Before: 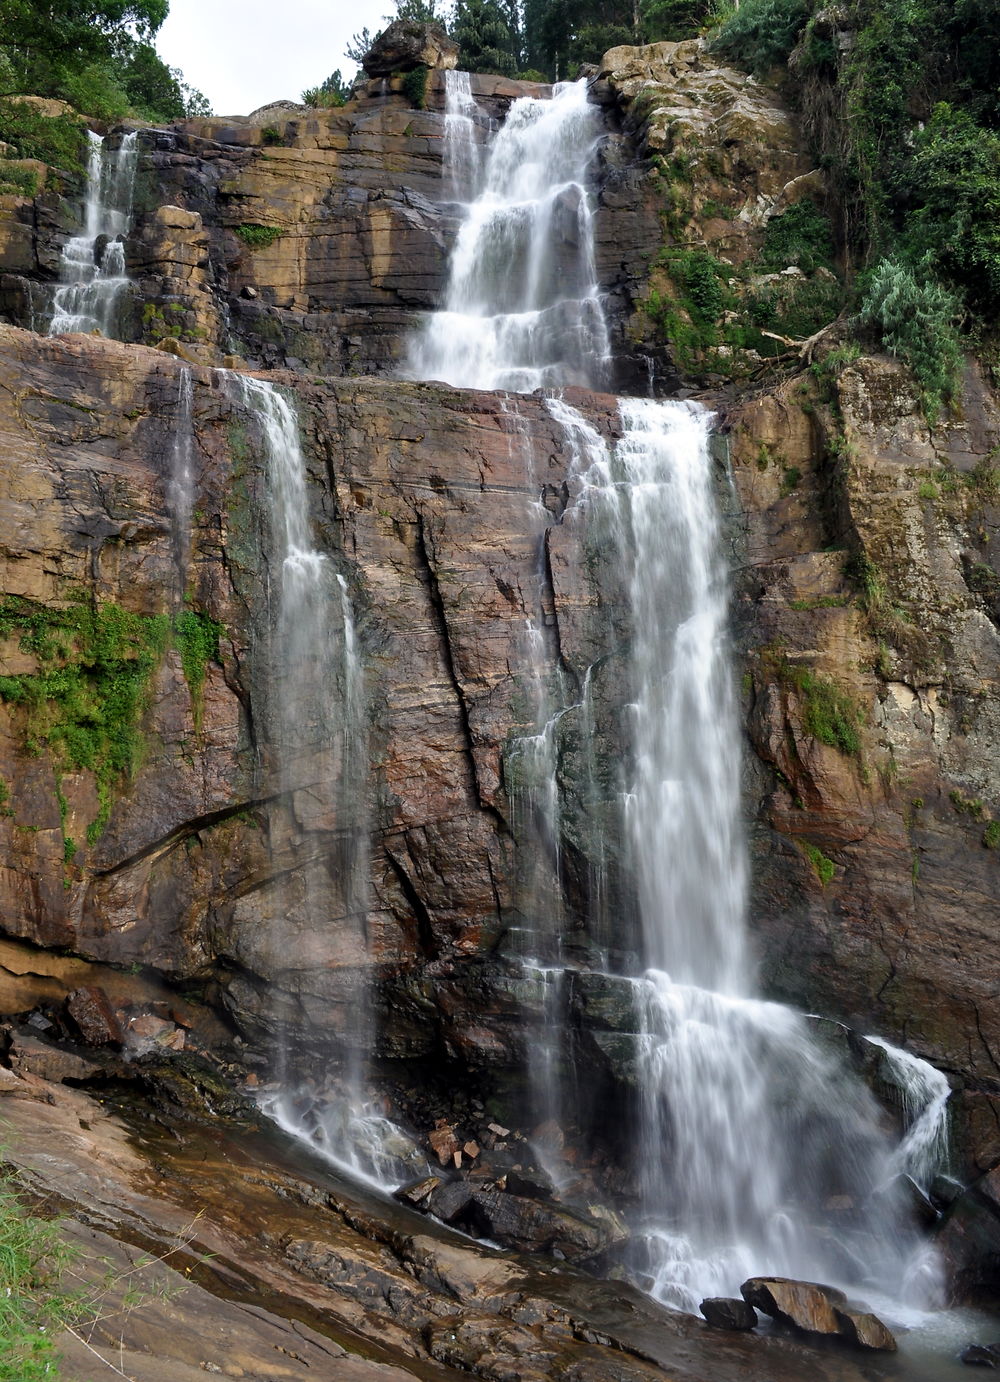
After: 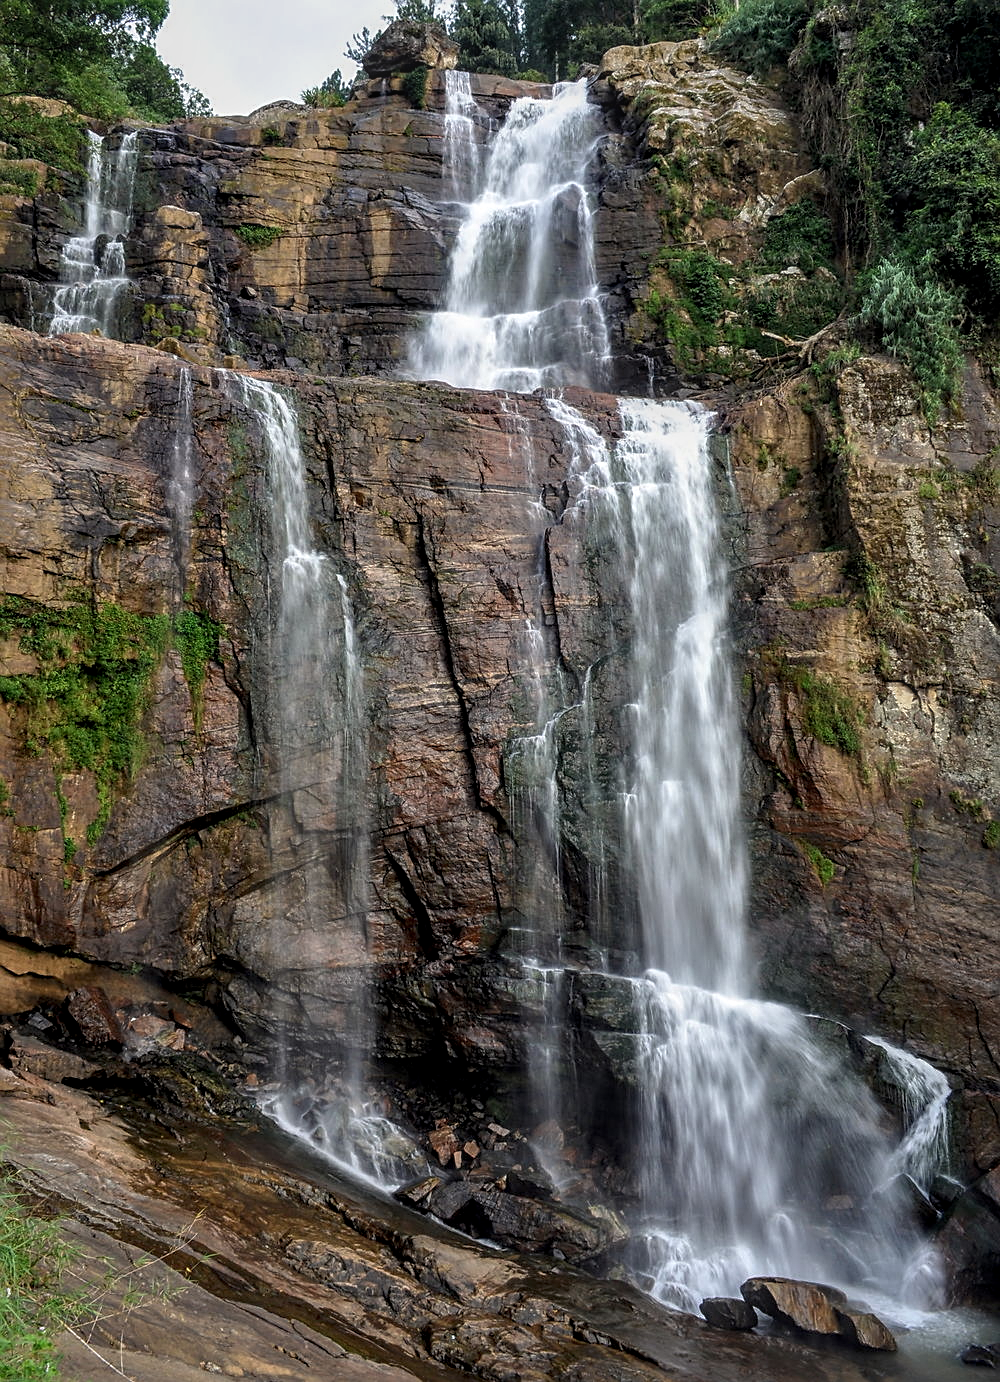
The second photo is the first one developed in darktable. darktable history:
local contrast: highlights 3%, shadows 3%, detail 133%
base curve: curves: ch0 [(0, 0) (0.303, 0.277) (1, 1)], preserve colors none
sharpen: on, module defaults
